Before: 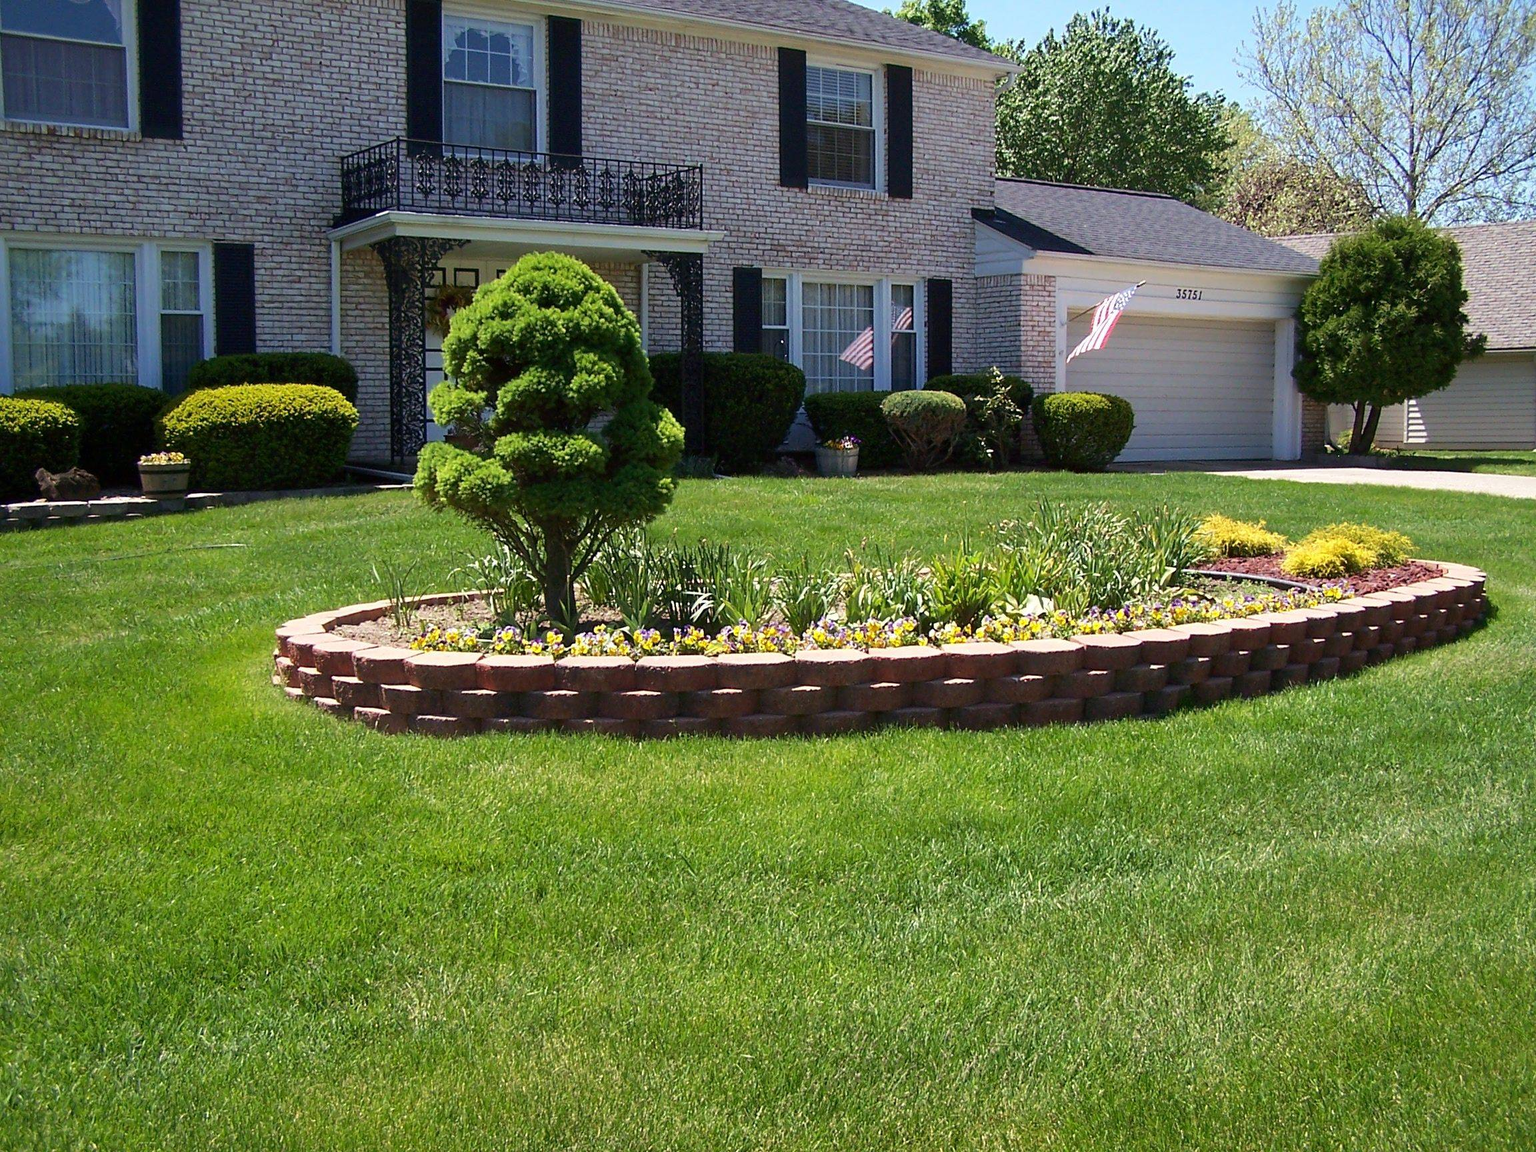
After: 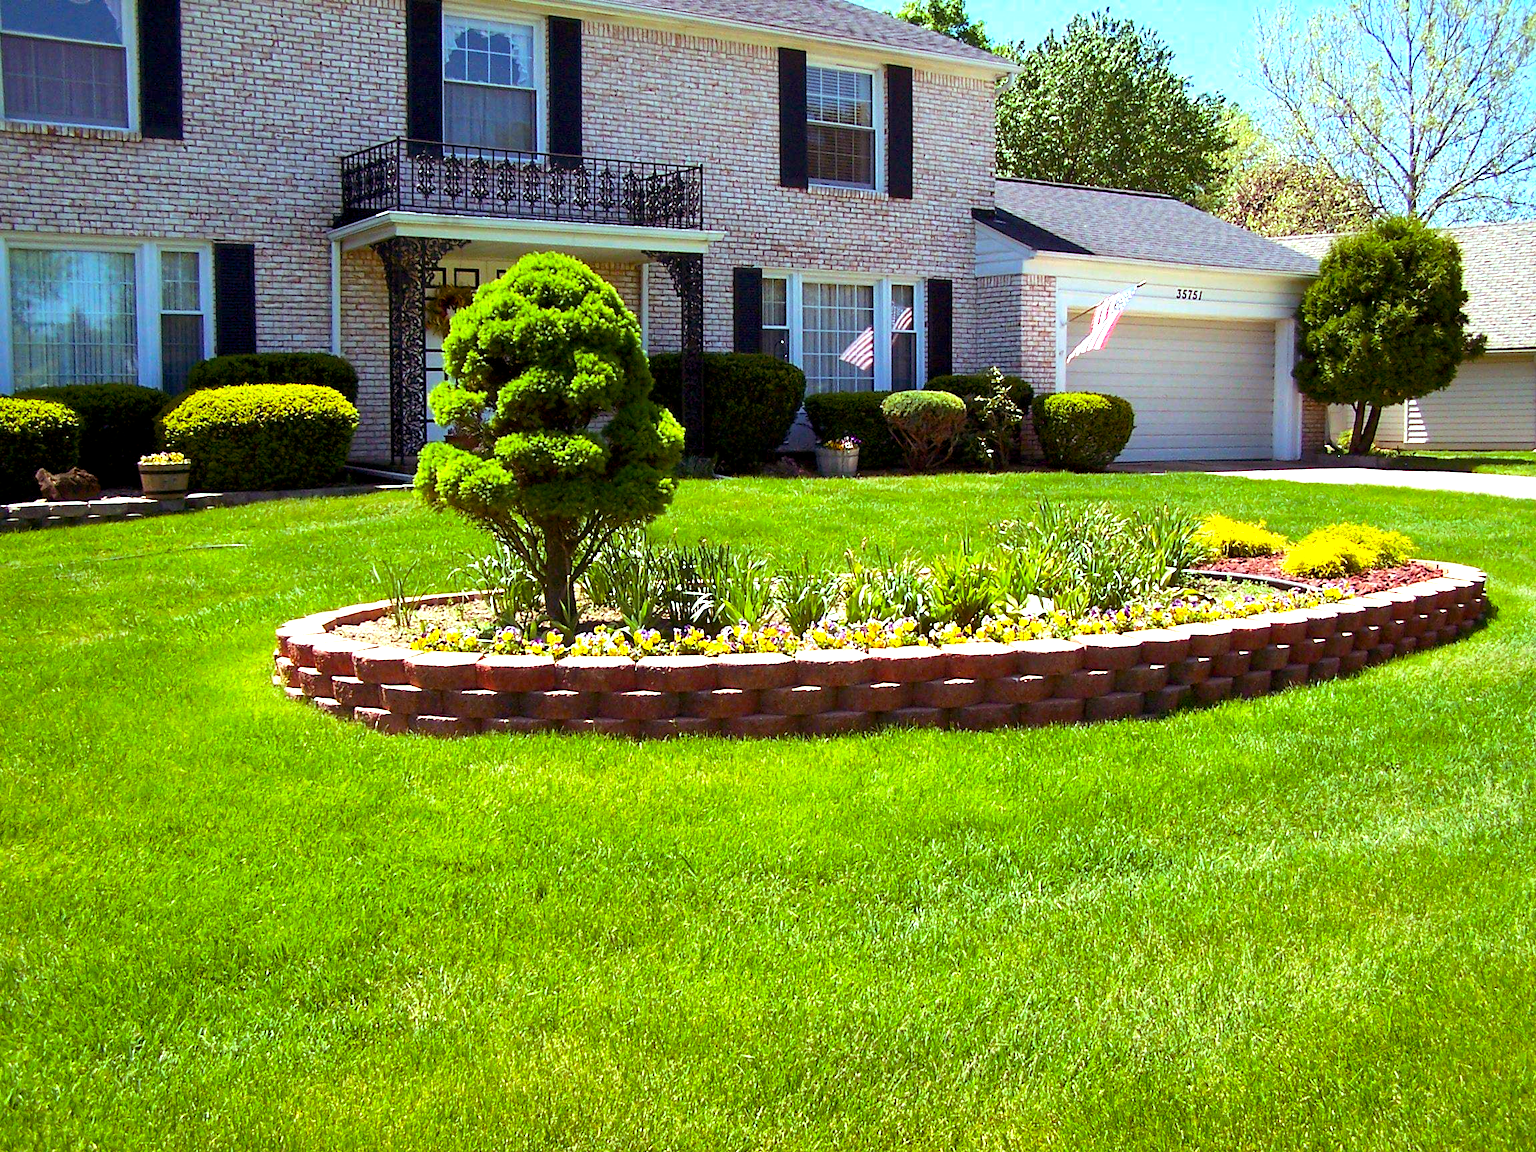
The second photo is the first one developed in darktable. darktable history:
color balance rgb: power › chroma 1.558%, power › hue 25.99°, highlights gain › luminance 19.756%, highlights gain › chroma 2.719%, highlights gain › hue 174.42°, global offset › luminance -0.511%, linear chroma grading › global chroma 3.805%, perceptual saturation grading › global saturation 19.317%, global vibrance 20%
exposure: black level correction 0, exposure 0.697 EV, compensate highlight preservation false
